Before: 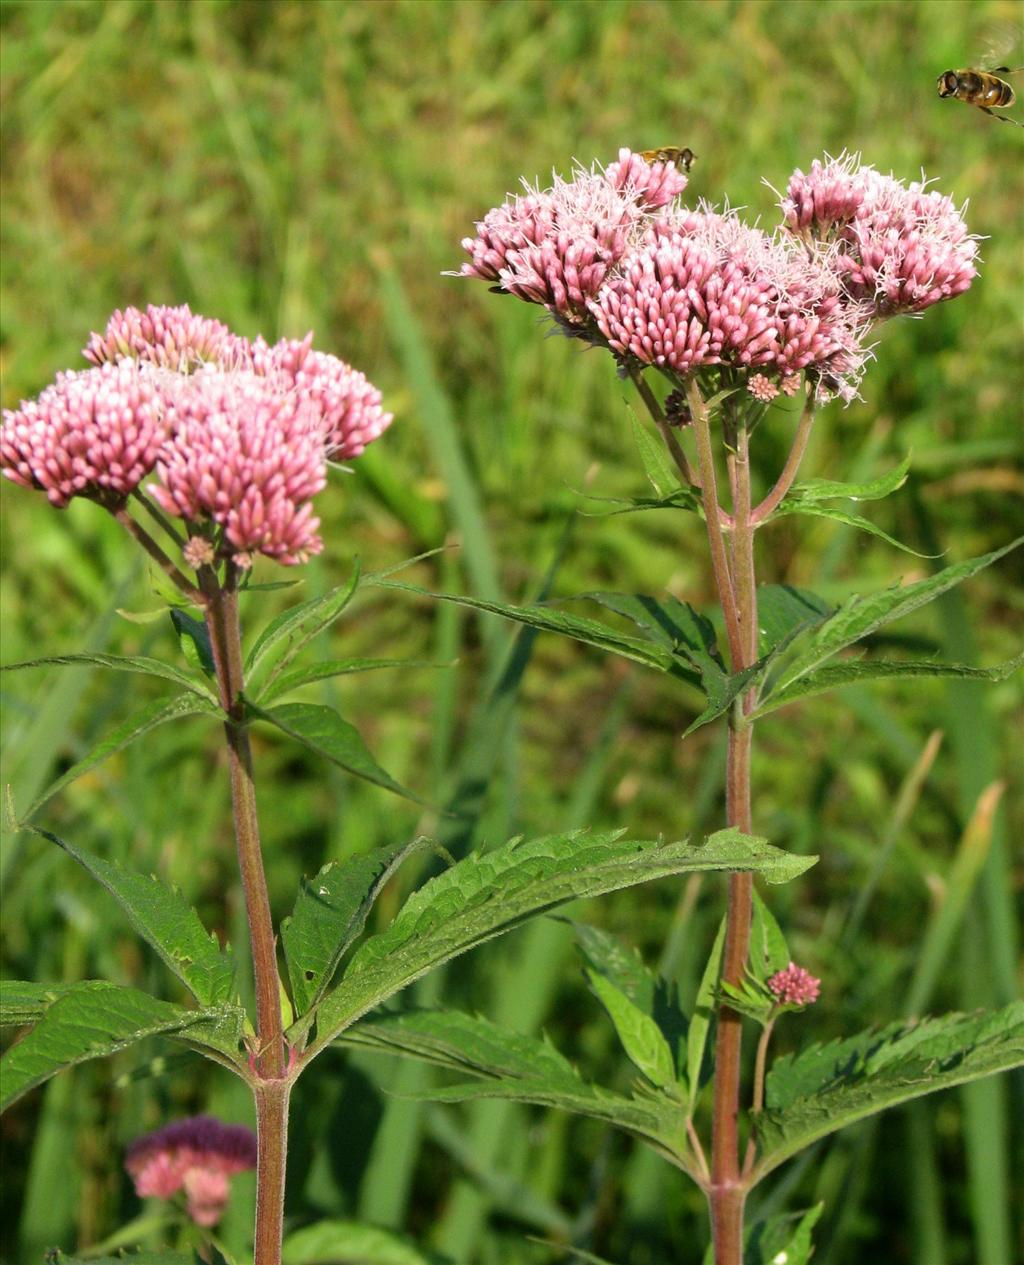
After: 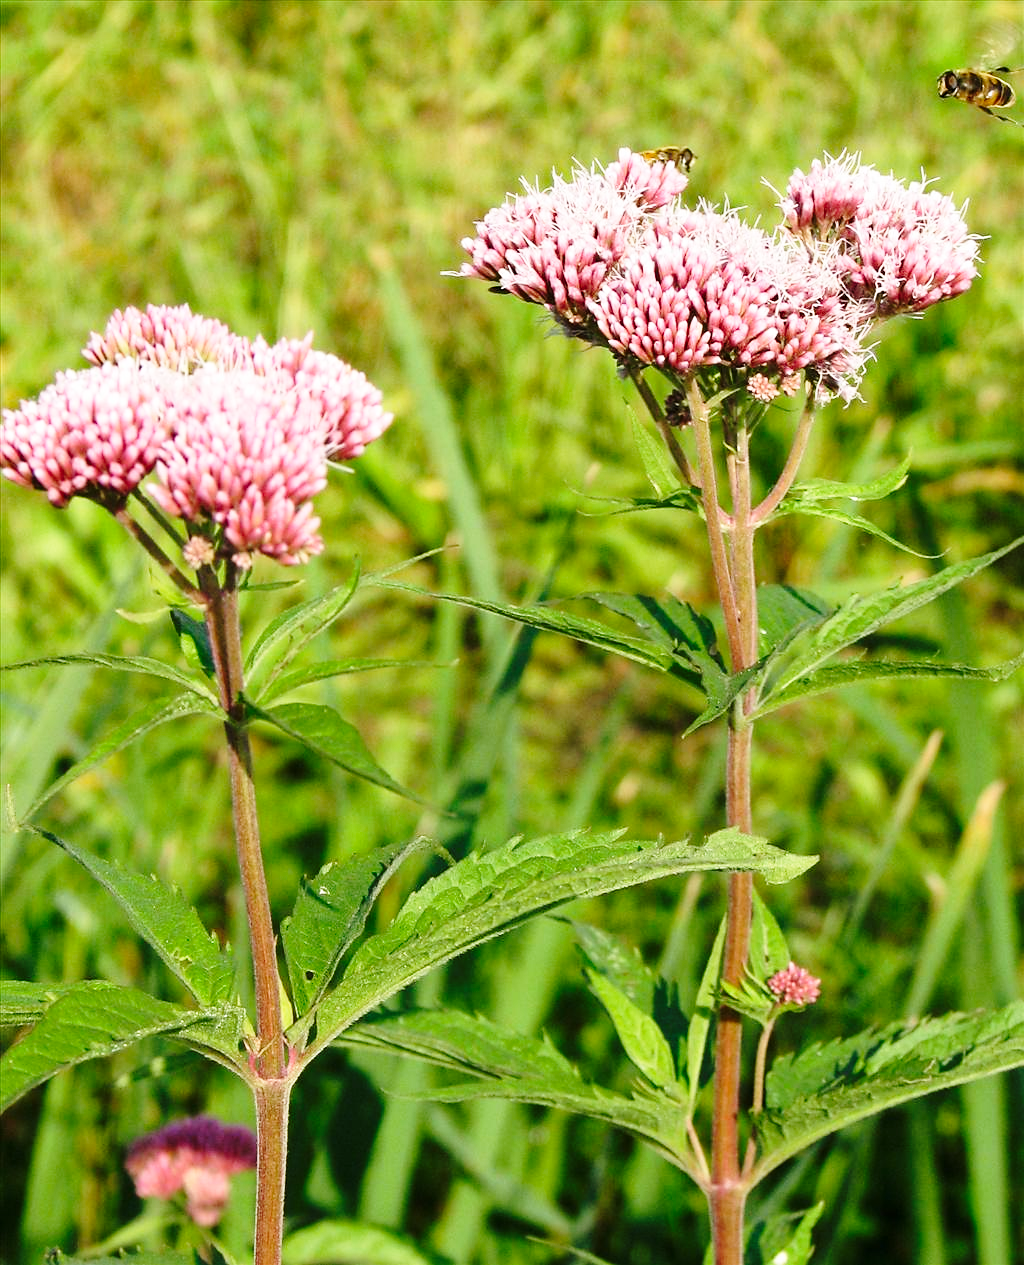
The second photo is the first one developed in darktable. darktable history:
shadows and highlights: shadows 20.04, highlights -20.57, soften with gaussian
base curve: curves: ch0 [(0, 0) (0.028, 0.03) (0.121, 0.232) (0.46, 0.748) (0.859, 0.968) (1, 1)], preserve colors none
sharpen: radius 1.522, amount 0.373, threshold 1.595
